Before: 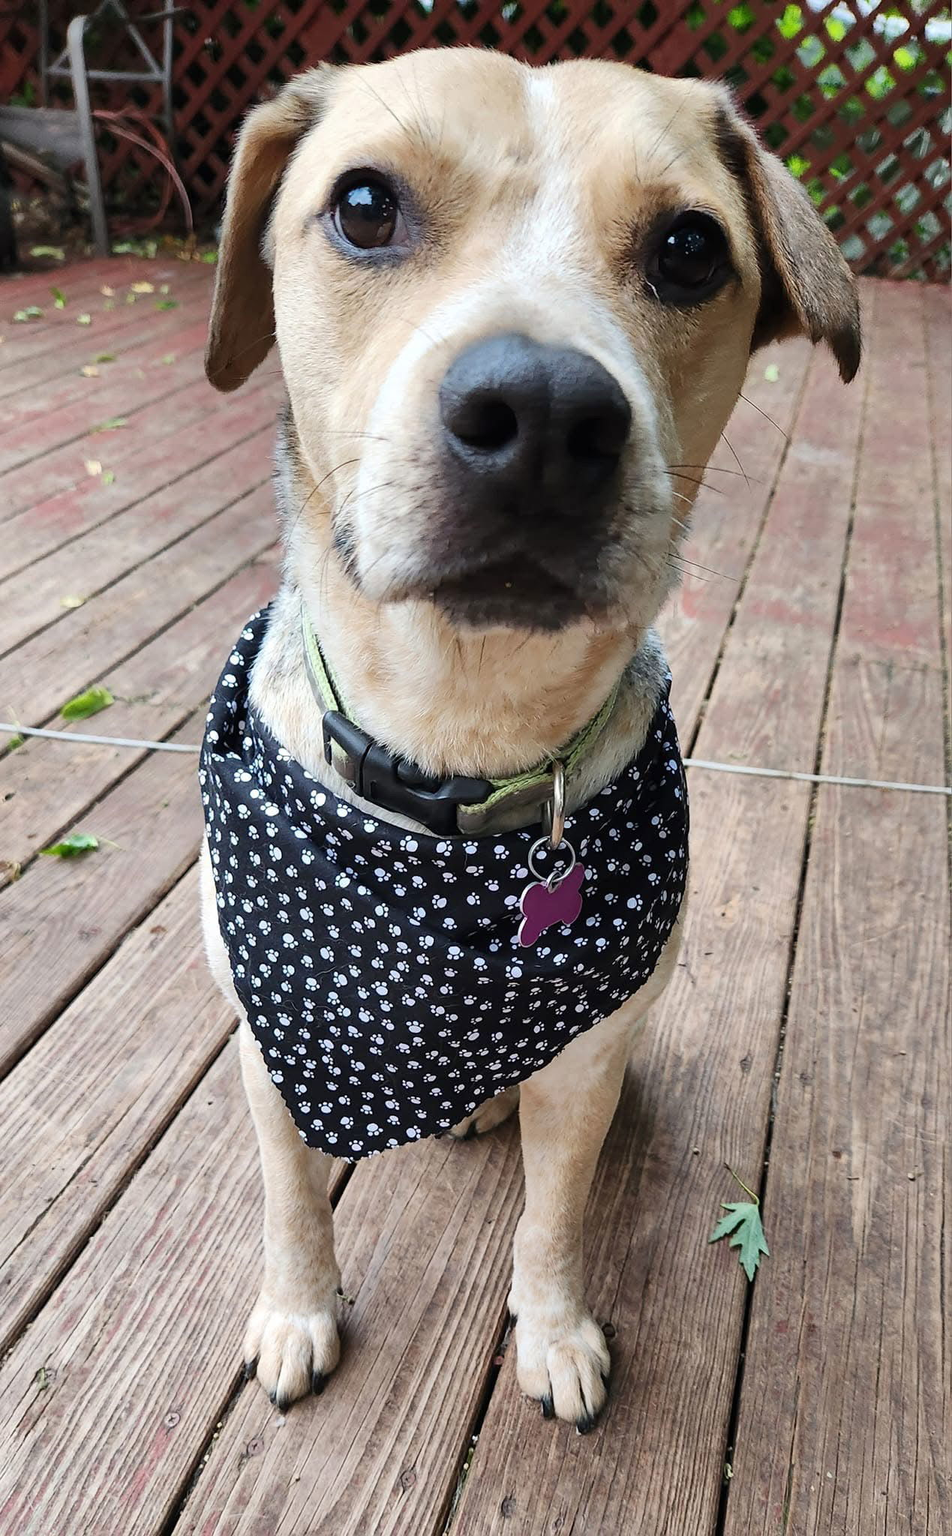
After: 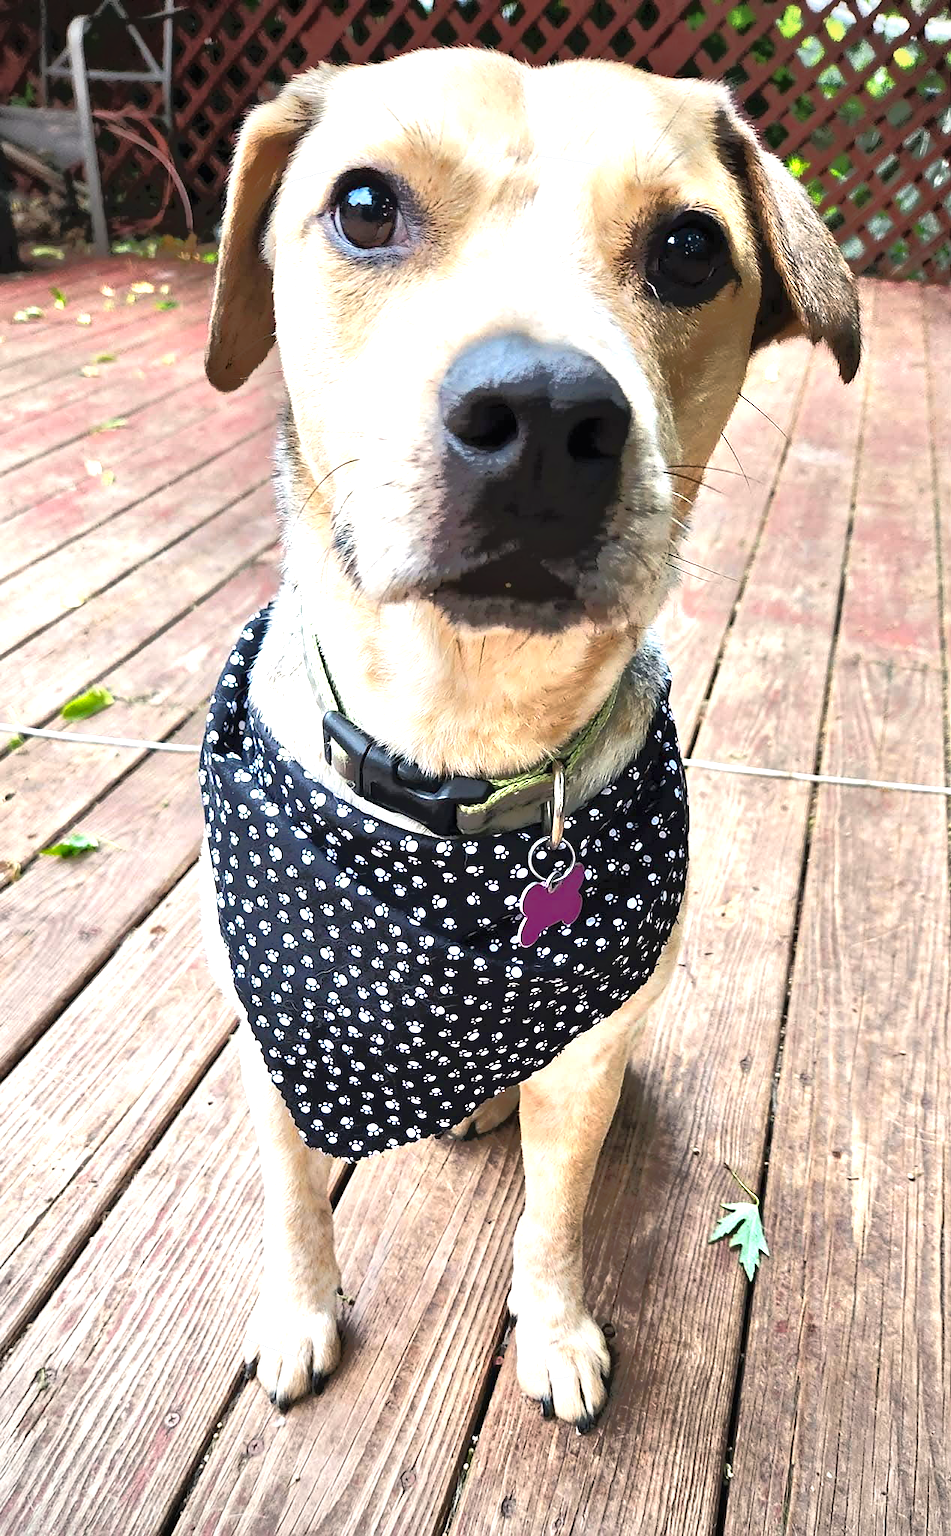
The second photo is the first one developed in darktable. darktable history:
tone equalizer: -7 EV -0.594 EV, -6 EV 0.969 EV, -5 EV -0.442 EV, -4 EV 0.459 EV, -3 EV 0.408 EV, -2 EV 0.128 EV, -1 EV -0.159 EV, +0 EV -0.362 EV
vignetting: unbound false
exposure: black level correction 0, exposure 0.695 EV, compensate highlight preservation false
color balance rgb: highlights gain › chroma 1.008%, highlights gain › hue 60.15°, linear chroma grading › global chroma 14.495%, perceptual saturation grading › global saturation -1.479%, perceptual brilliance grading › global brilliance -5.242%, perceptual brilliance grading › highlights 24.344%, perceptual brilliance grading › mid-tones 7.429%, perceptual brilliance grading › shadows -4.894%
